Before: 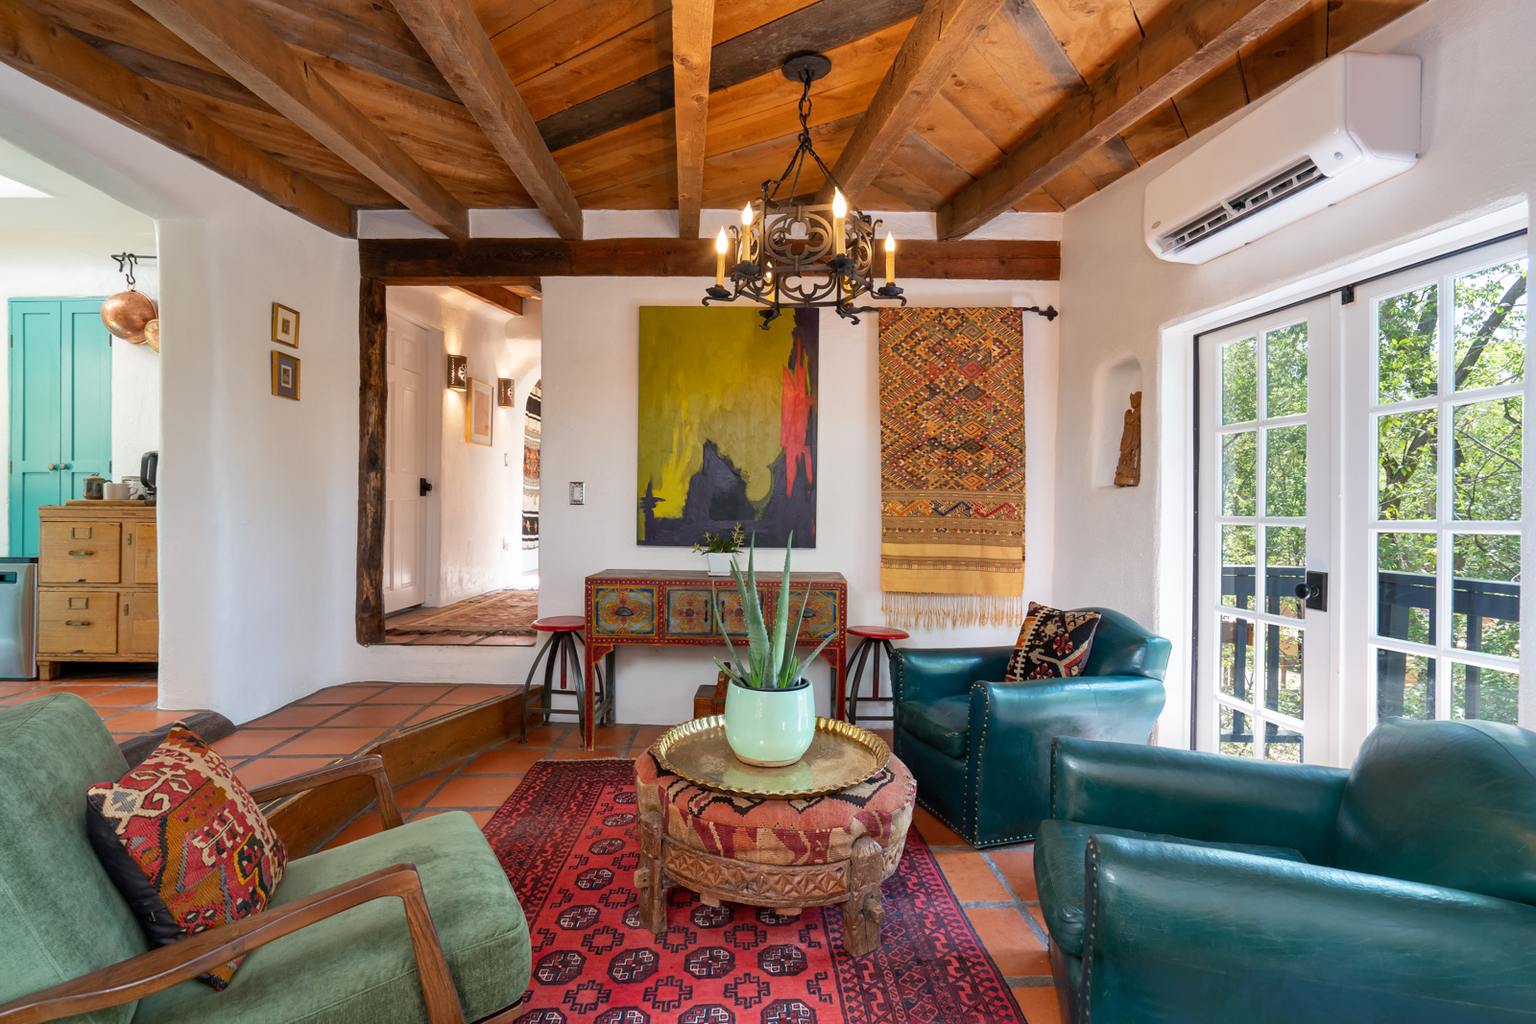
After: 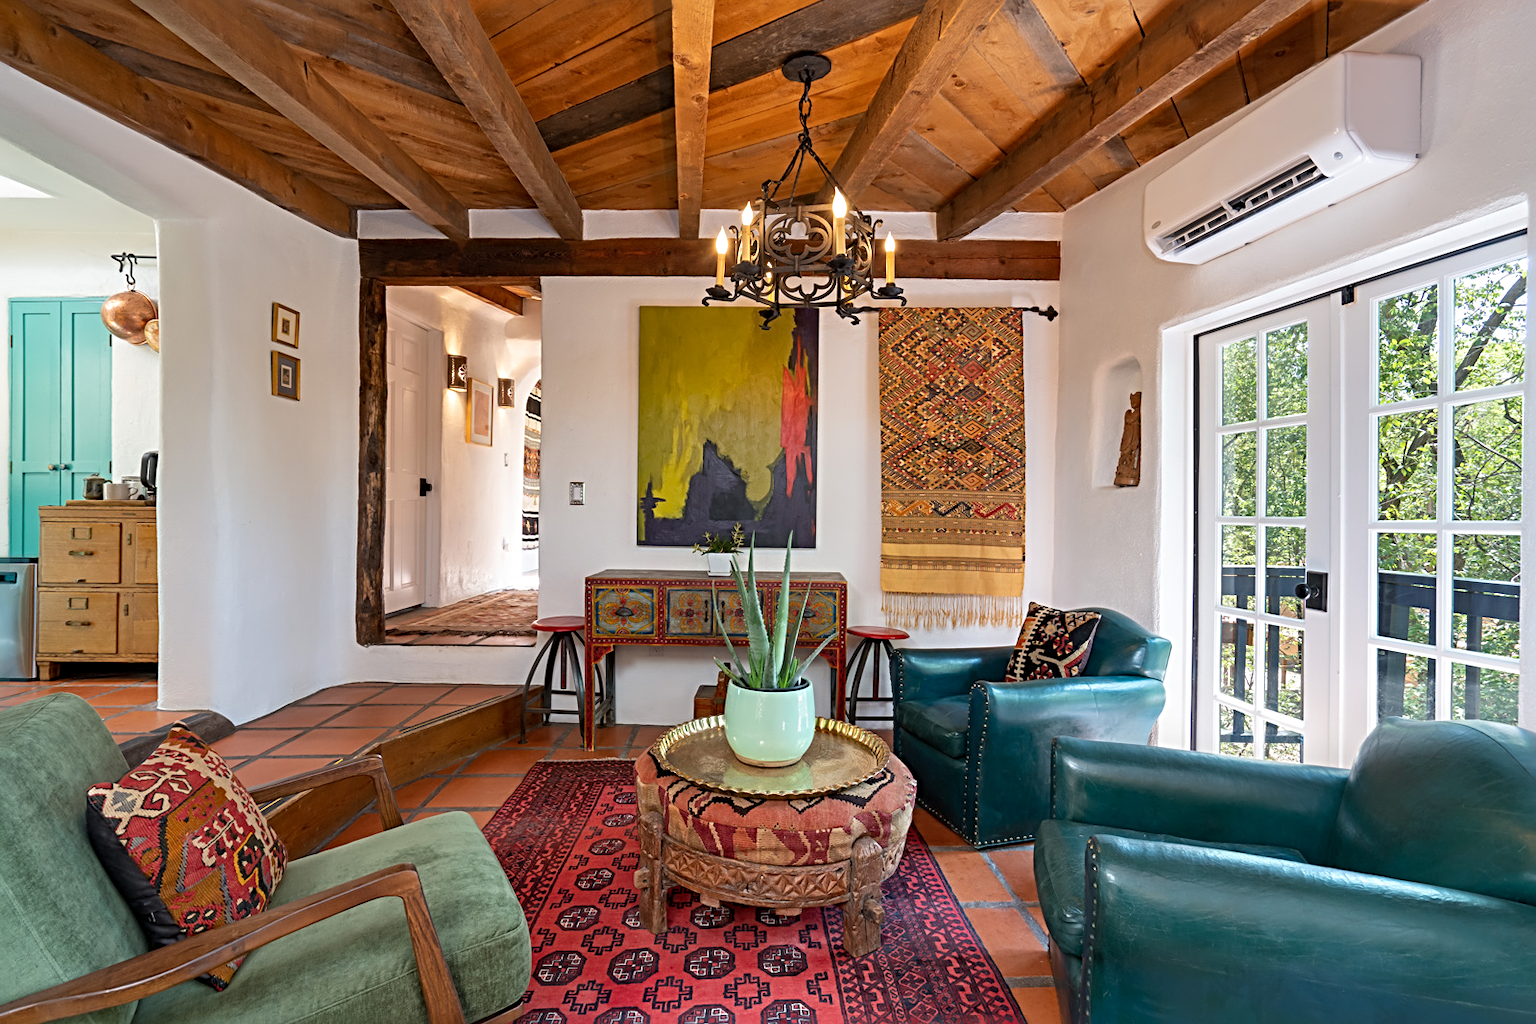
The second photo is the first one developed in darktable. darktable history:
sharpen: radius 3.975
